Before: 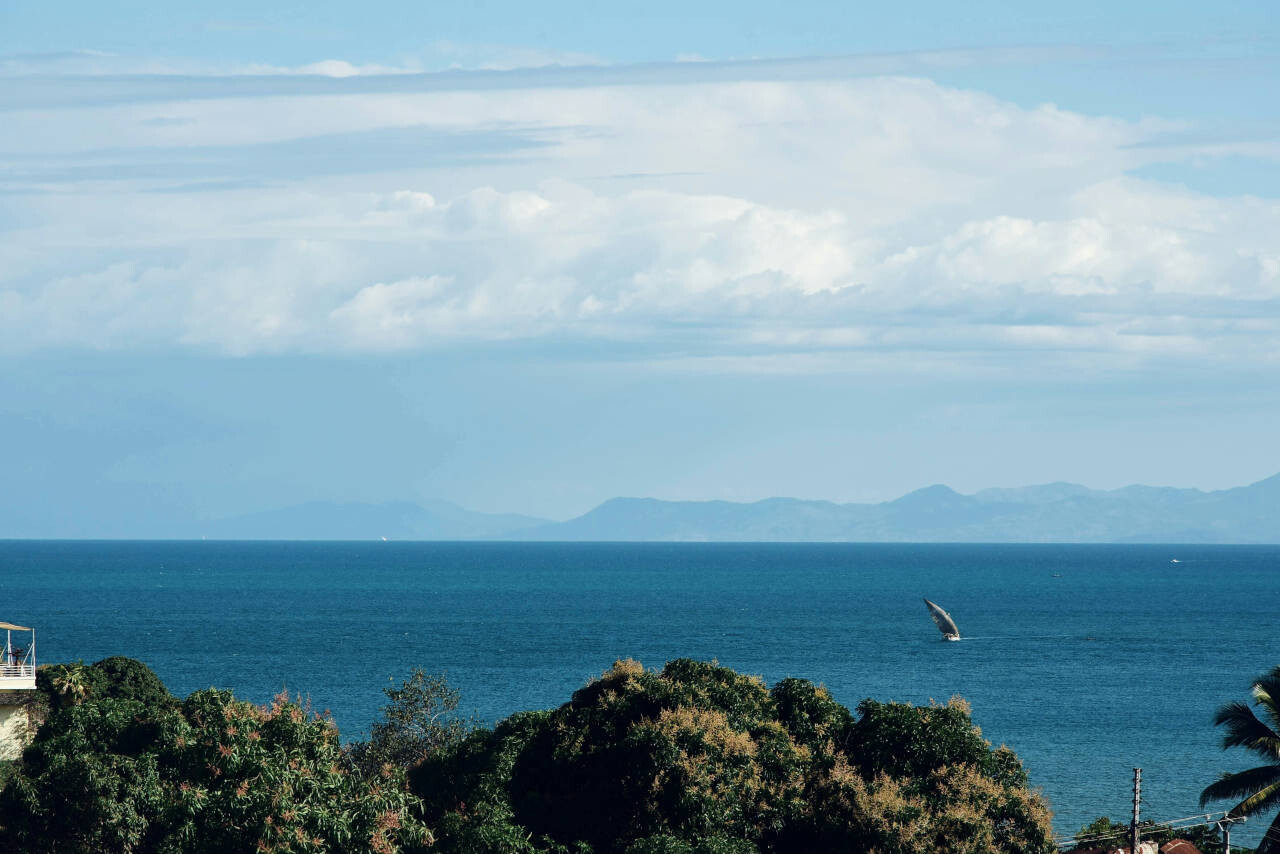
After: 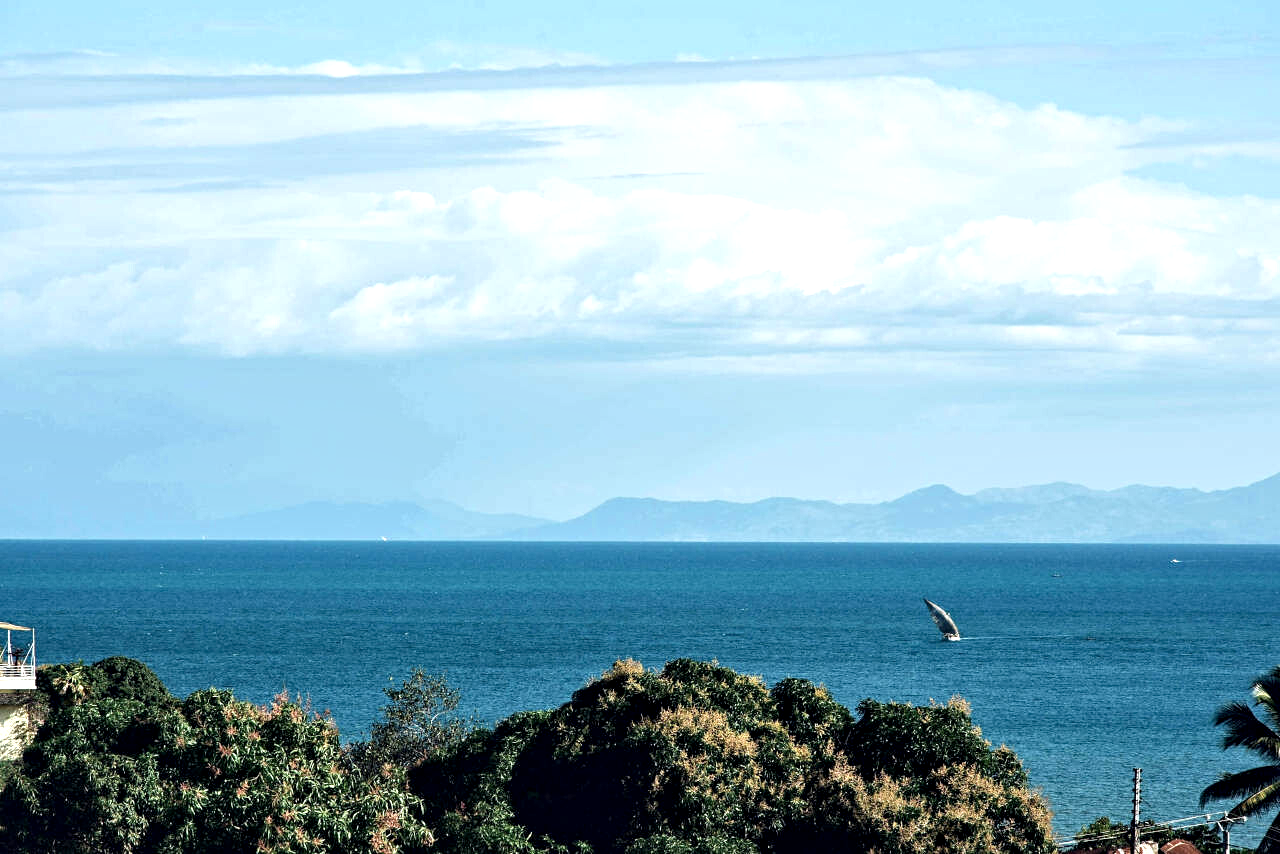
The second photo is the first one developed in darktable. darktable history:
exposure: black level correction 0.001, exposure 0.5 EV, compensate exposure bias true, compensate highlight preservation false
contrast equalizer: y [[0.51, 0.537, 0.559, 0.574, 0.599, 0.618], [0.5 ×6], [0.5 ×6], [0 ×6], [0 ×6]]
